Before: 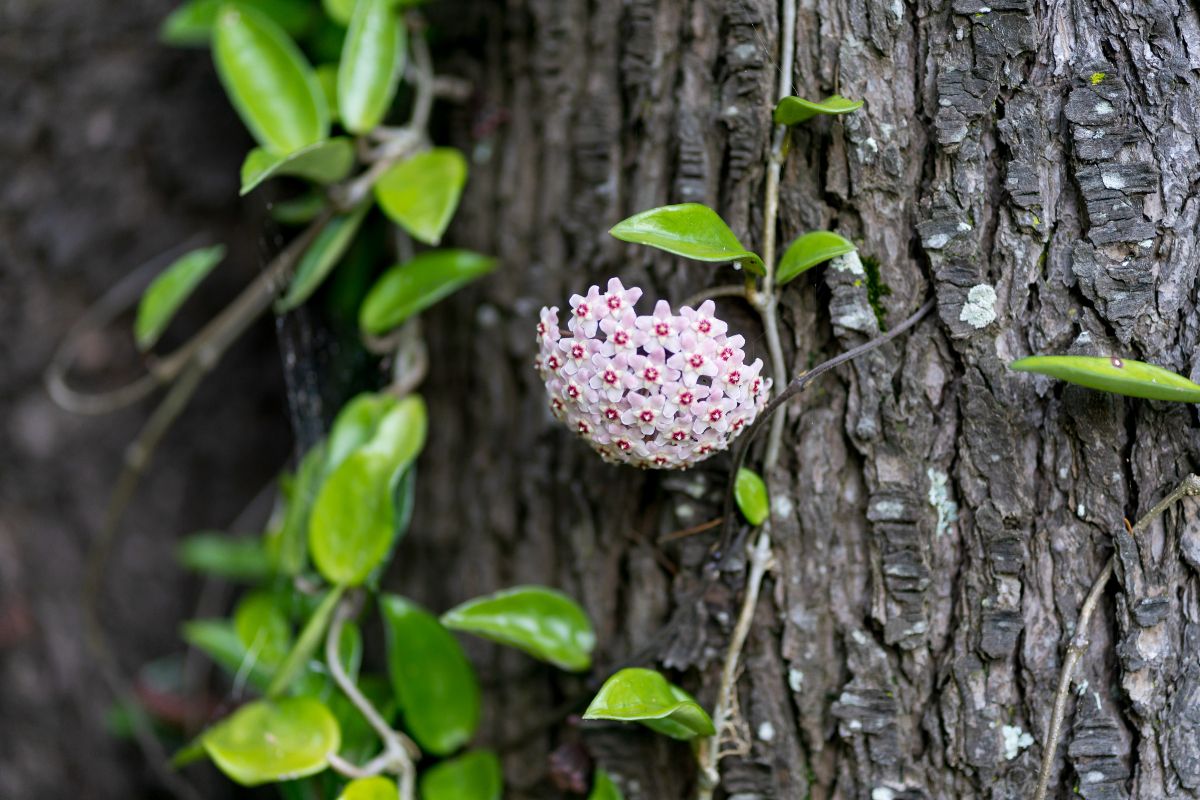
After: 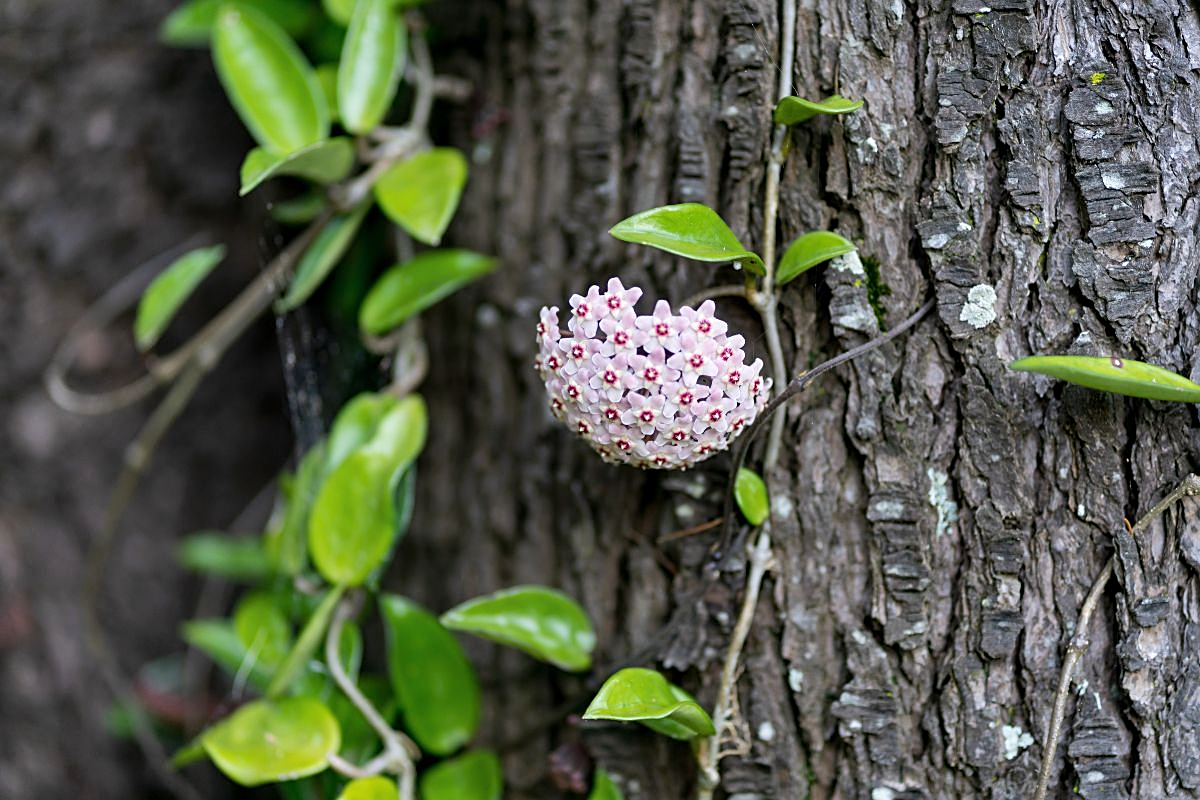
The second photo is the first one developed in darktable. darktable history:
sharpen: on, module defaults
shadows and highlights: radius 119.02, shadows 42.62, highlights -61.84, soften with gaussian
